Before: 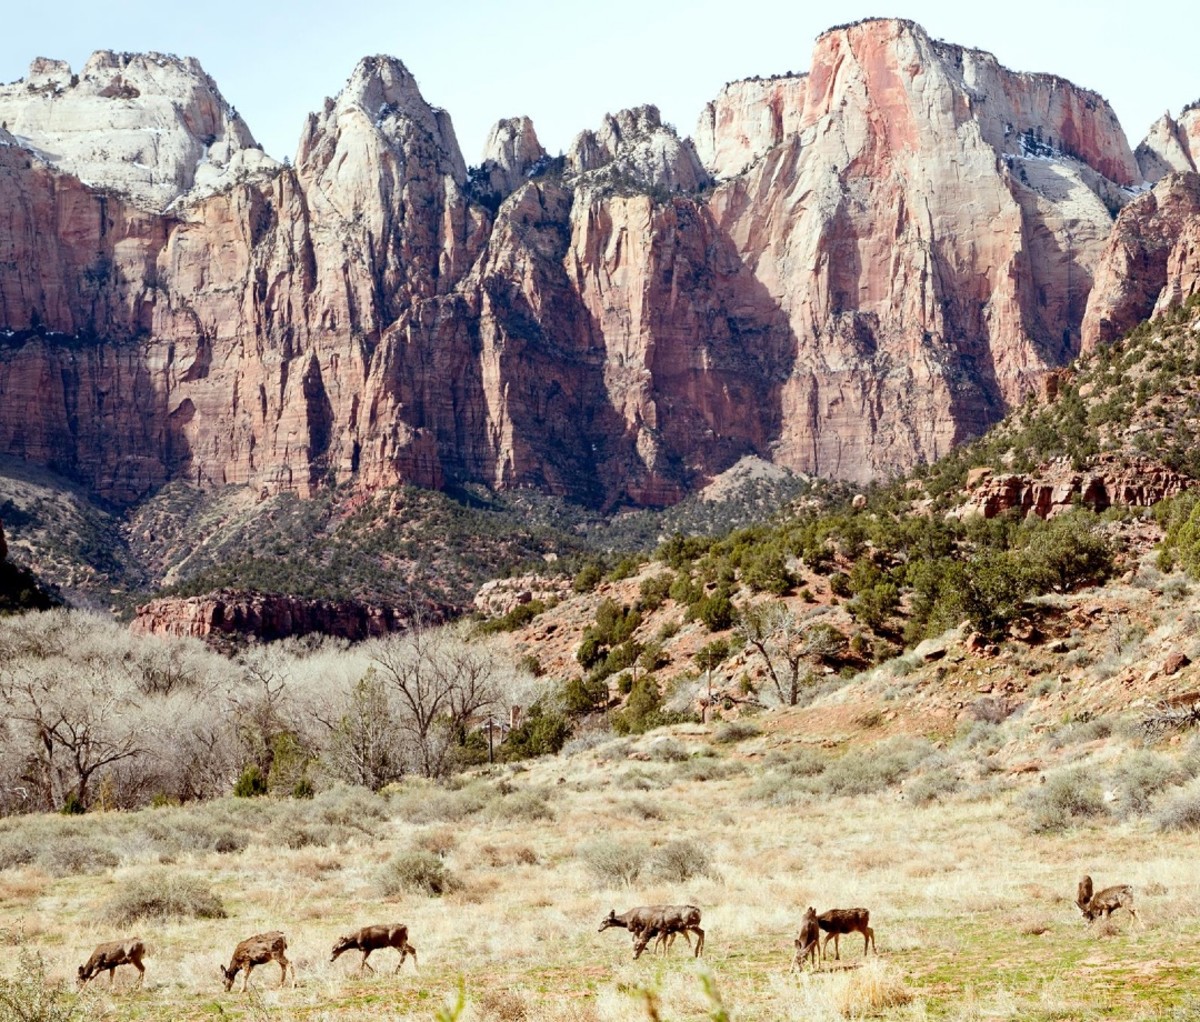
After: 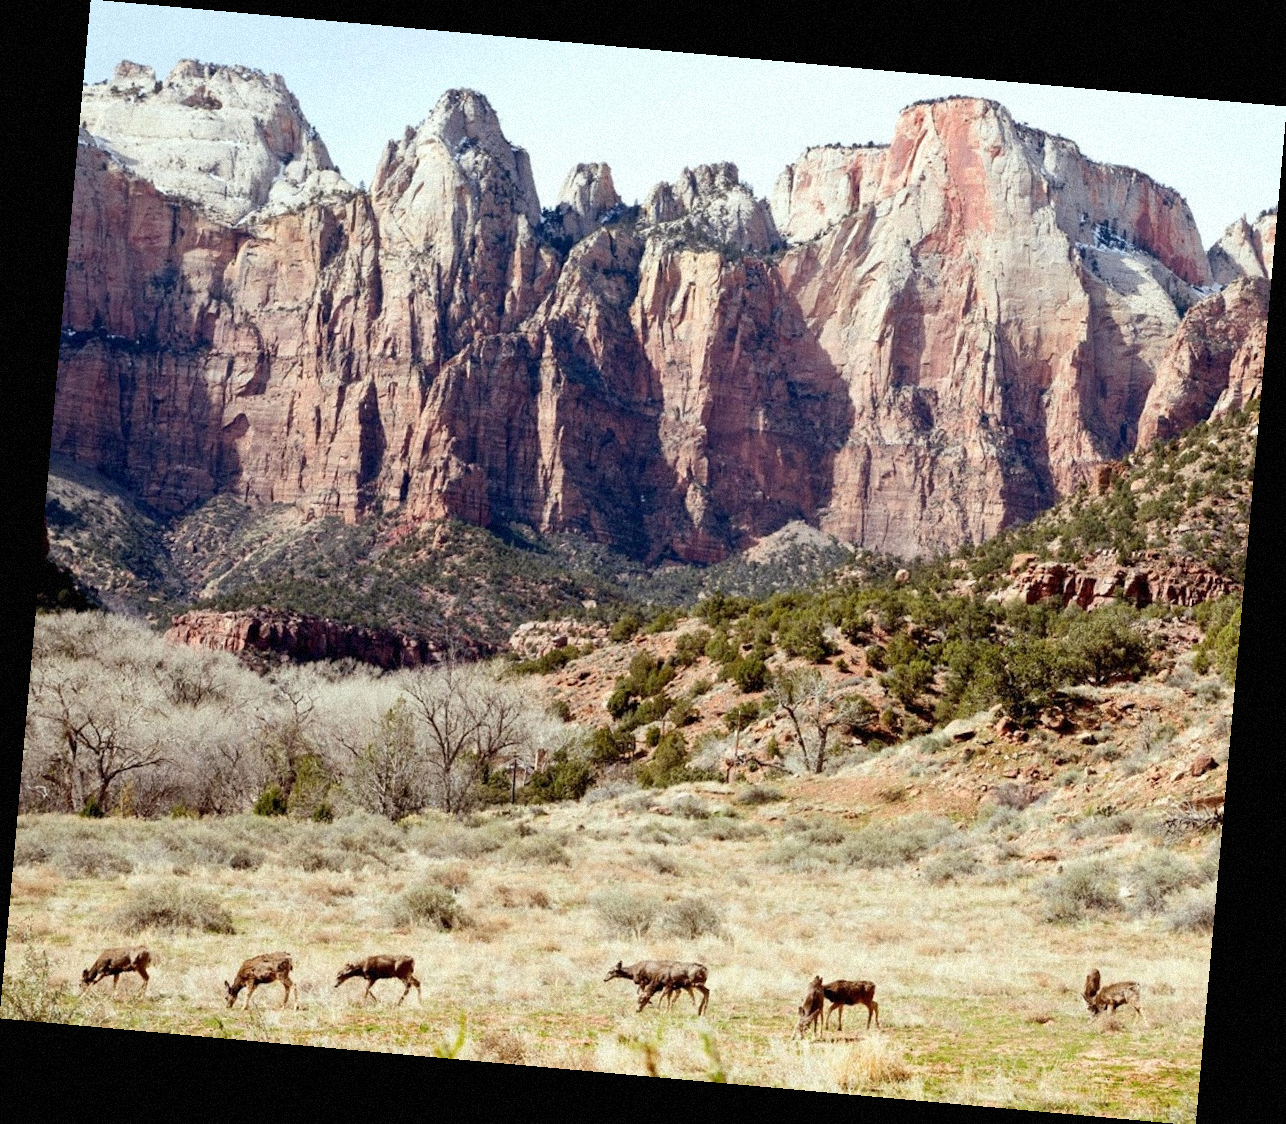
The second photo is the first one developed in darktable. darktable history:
grain: mid-tones bias 0%
tone equalizer: on, module defaults
rotate and perspective: rotation 5.12°, automatic cropping off
